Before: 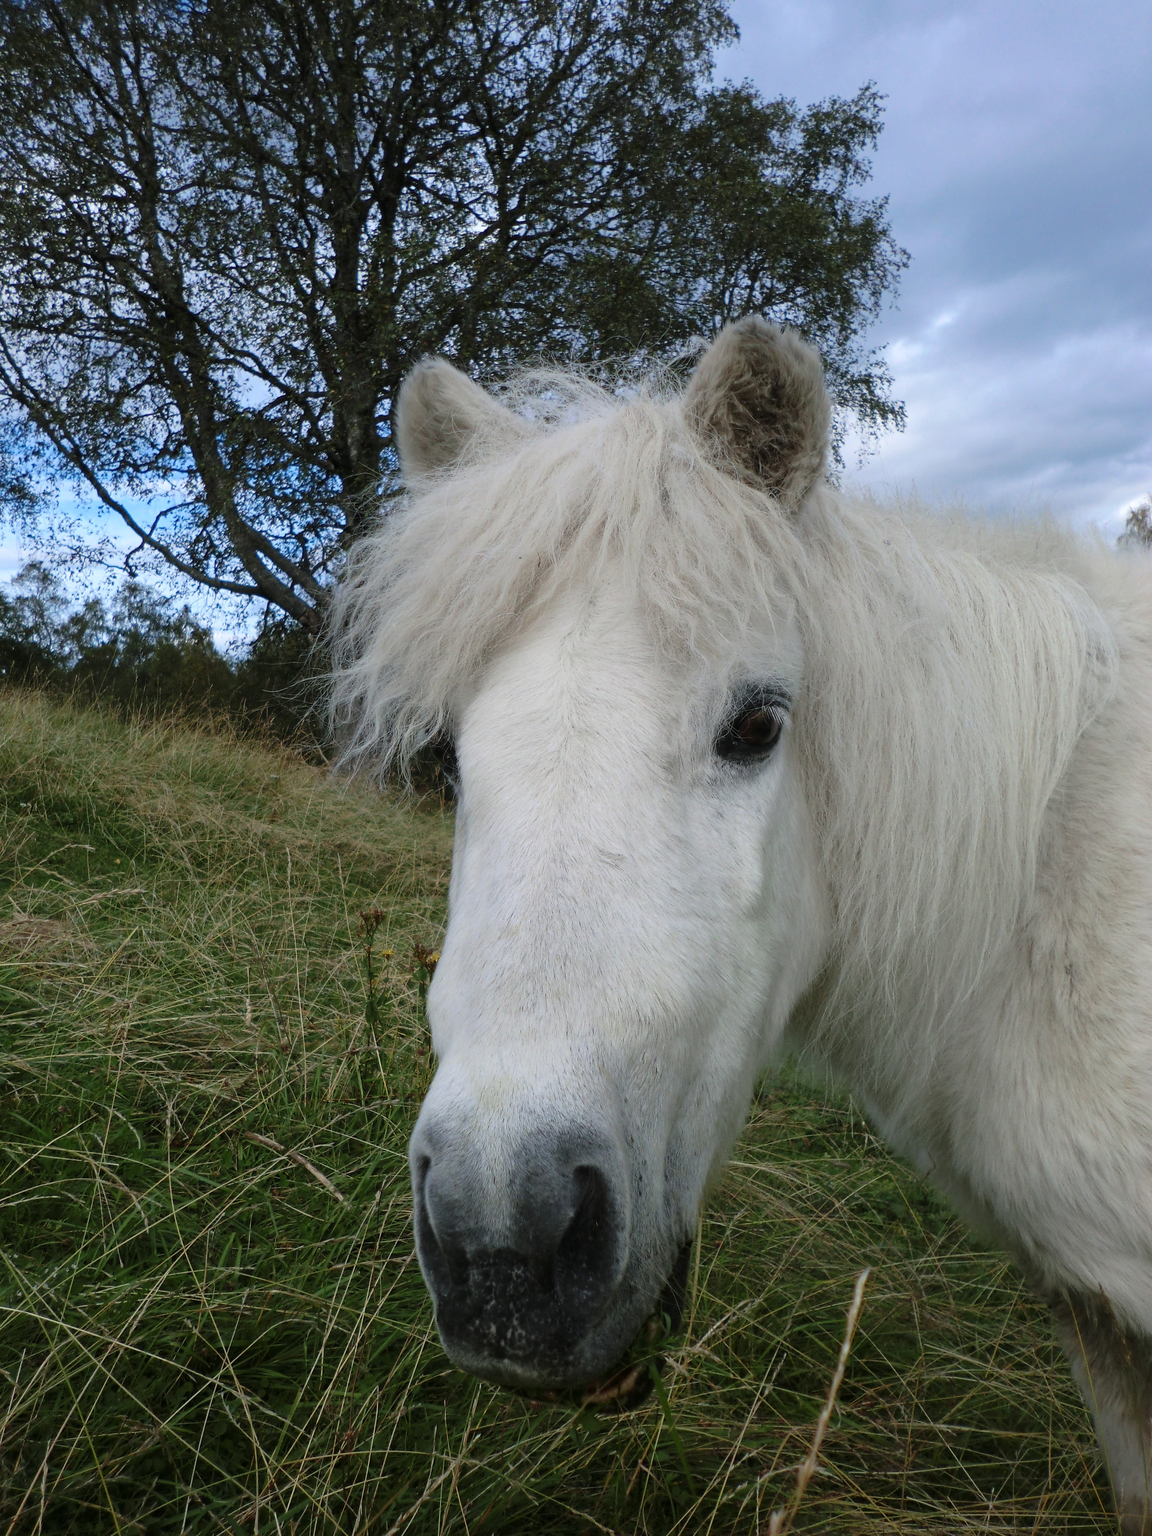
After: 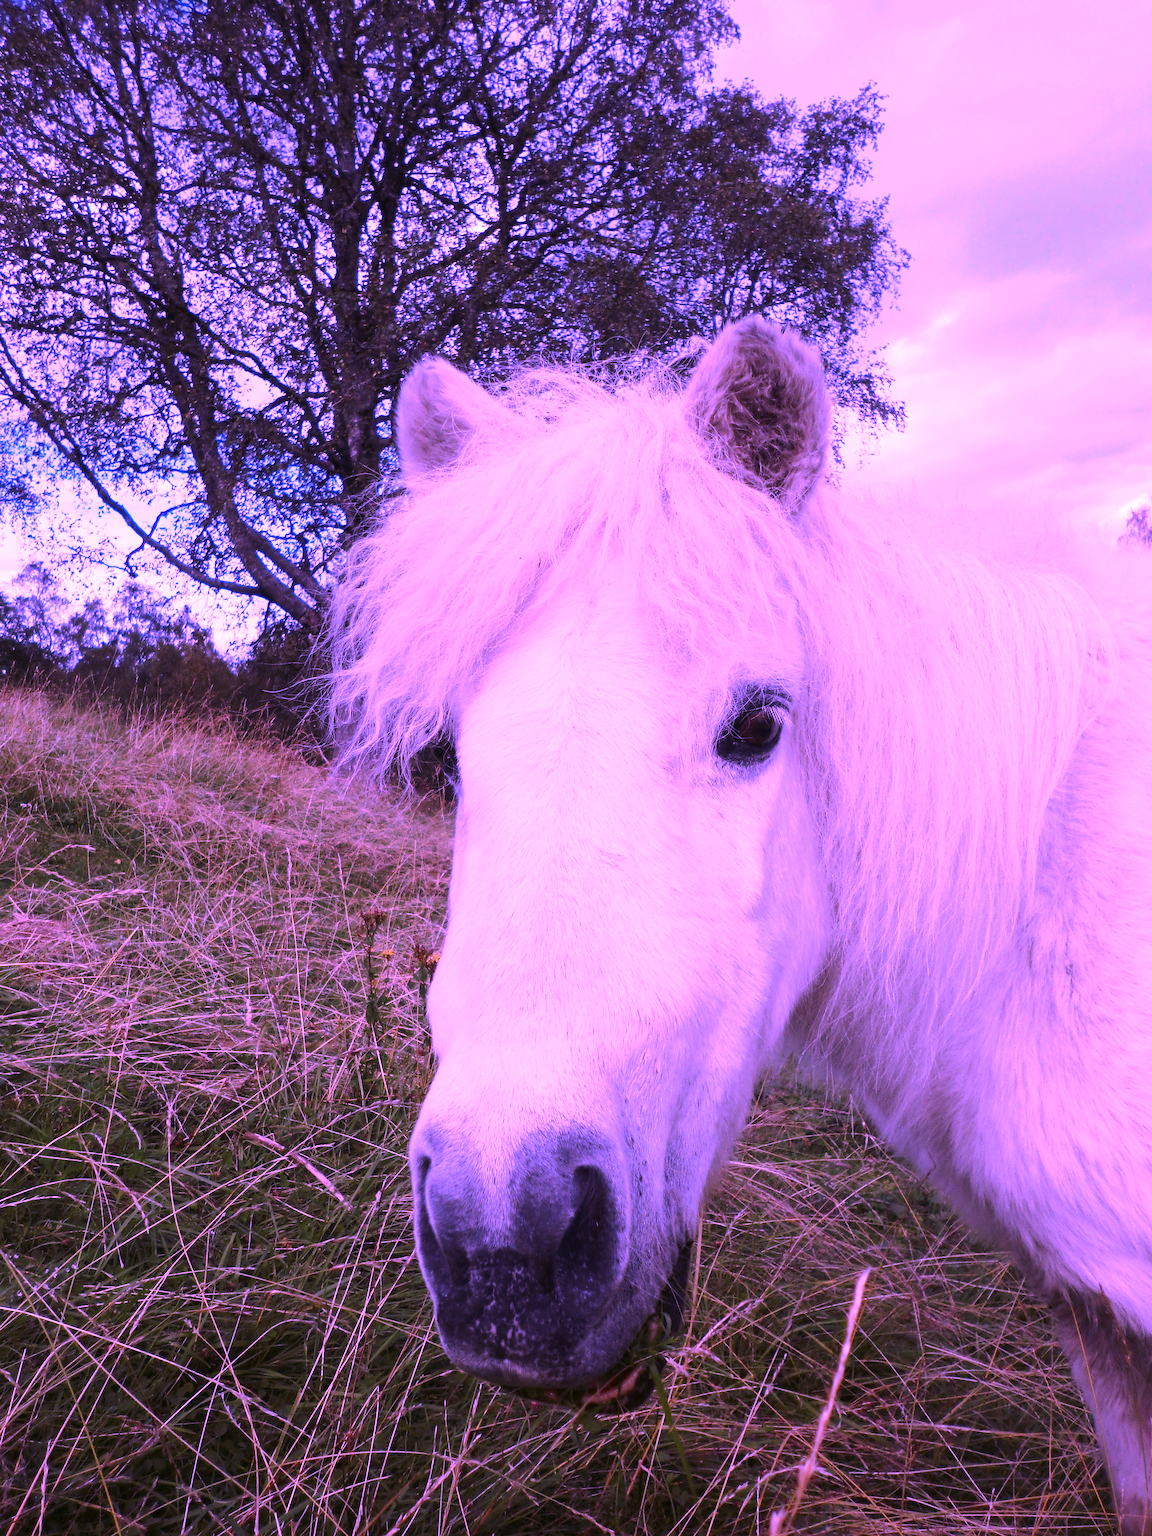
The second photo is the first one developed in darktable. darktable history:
exposure: exposure 0.16 EV, compensate highlight preservation false
tone curve: curves: ch0 [(0, 0.009) (1, 0.985)], color space Lab, linked channels, preserve colors none
white balance: red 1.648, blue 2.275
contrast brightness saturation: contrast 0.08
